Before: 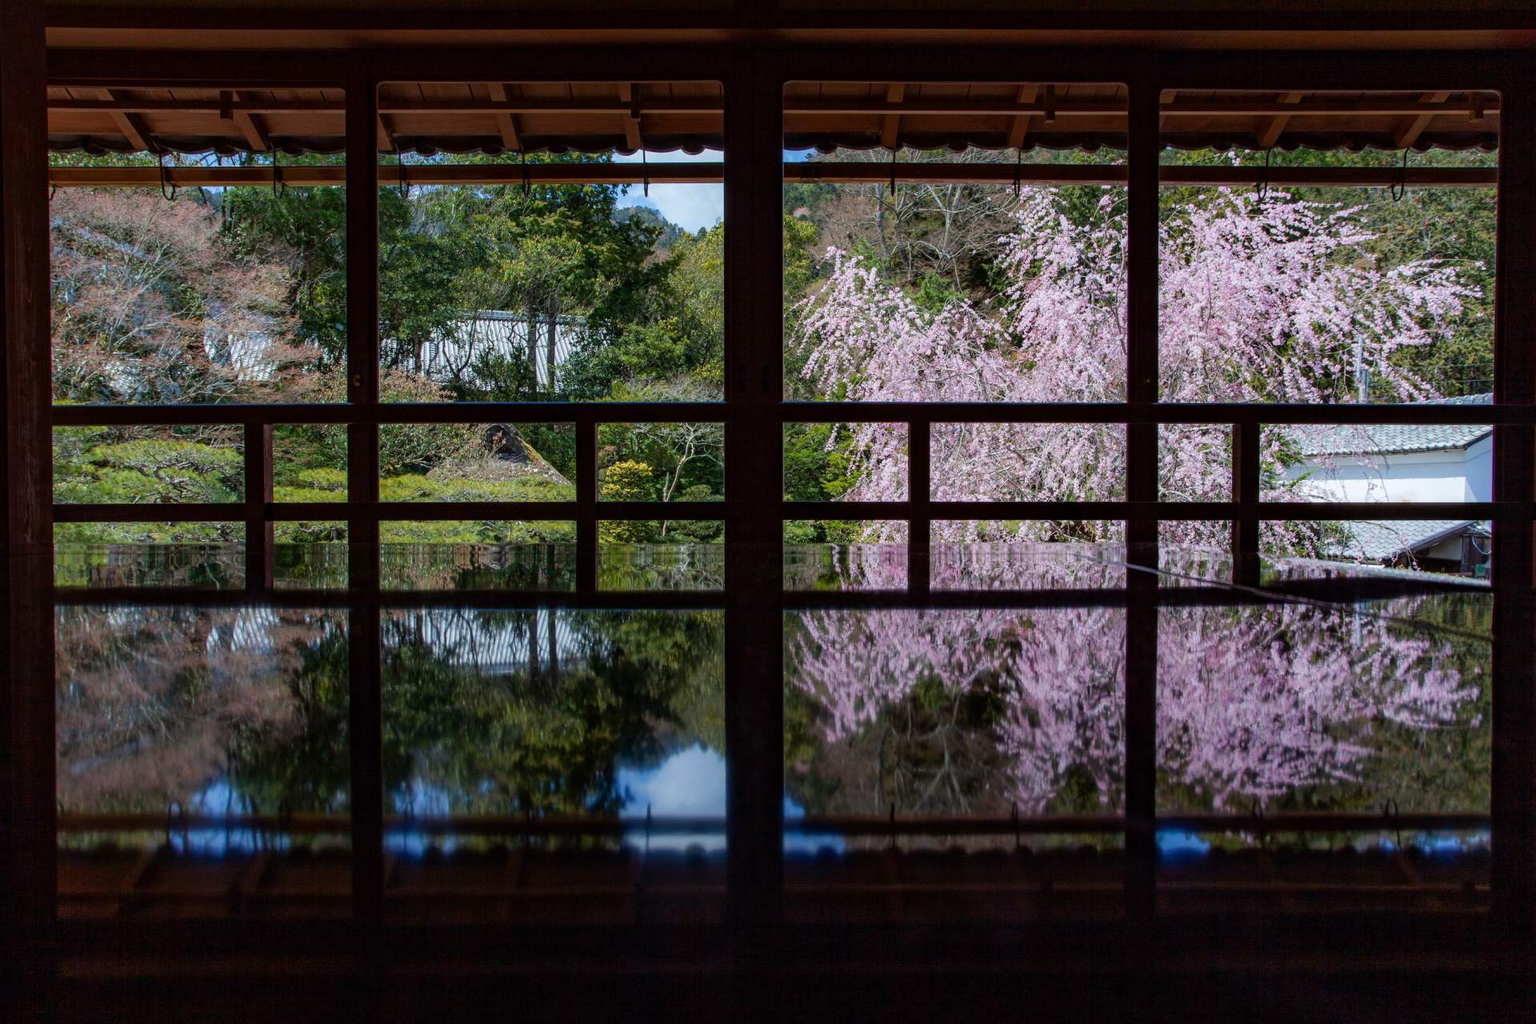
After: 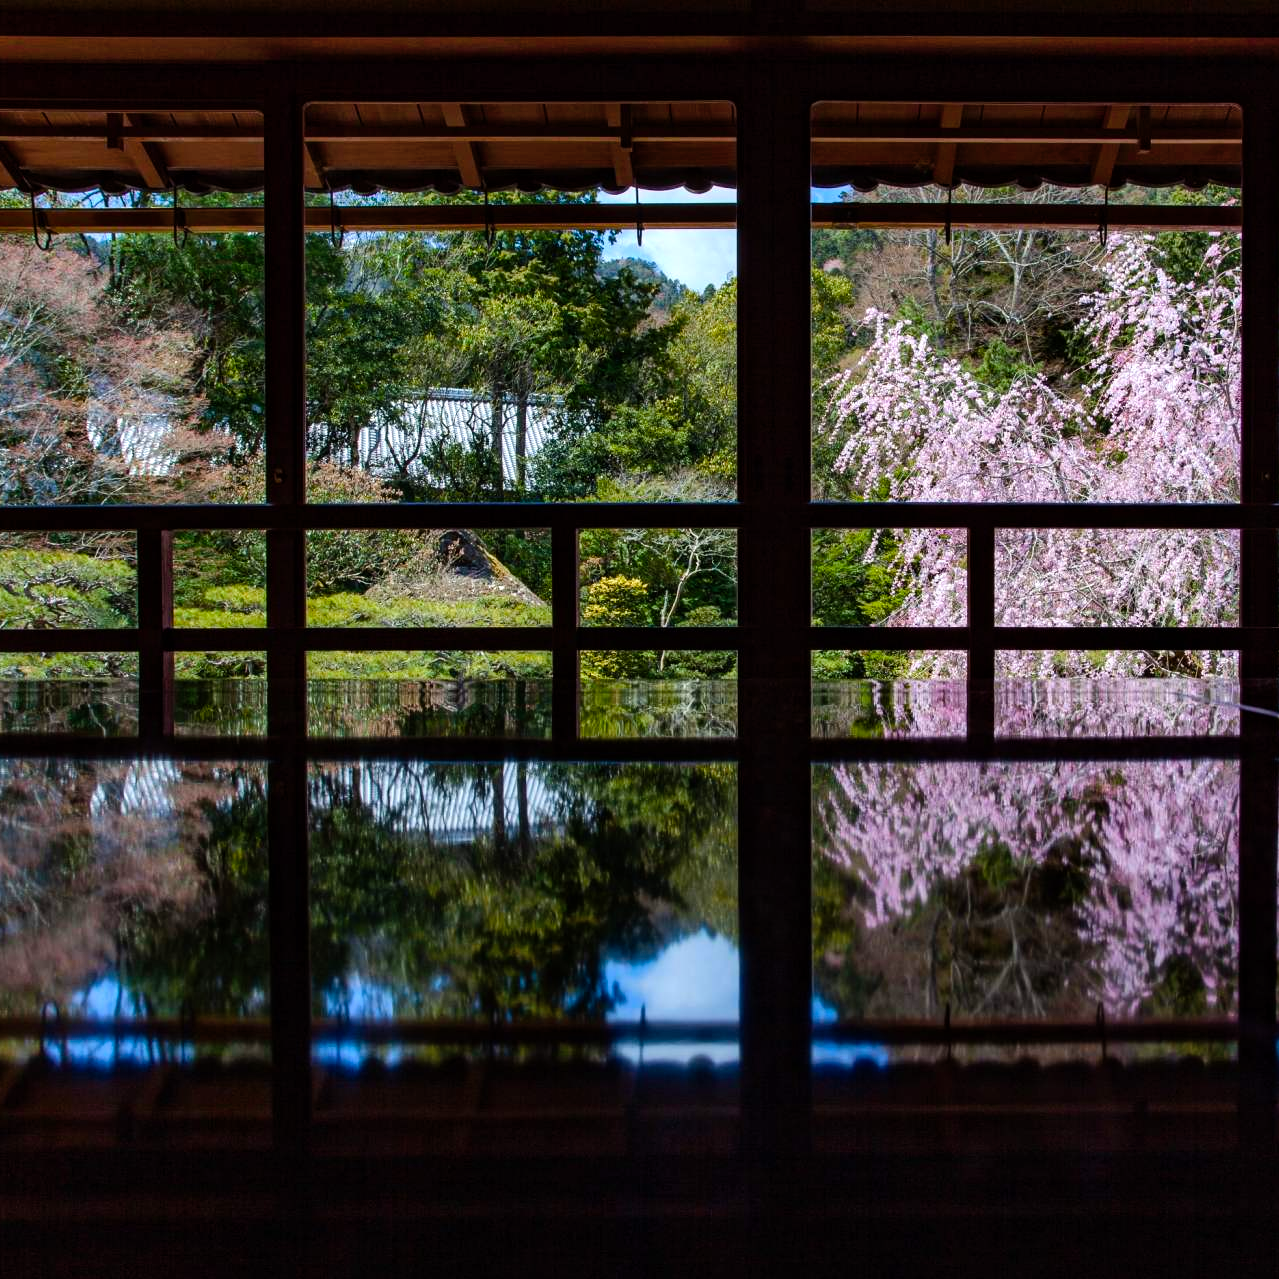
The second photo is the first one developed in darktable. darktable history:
crop and rotate: left 8.786%, right 24.548%
color balance rgb: shadows lift › luminance -20%, power › hue 72.24°, highlights gain › luminance 15%, global offset › hue 171.6°, perceptual saturation grading › highlights -15%, perceptual saturation grading › shadows 25%, global vibrance 35%, contrast 10%
shadows and highlights: shadows 37.27, highlights -28.18, soften with gaussian
